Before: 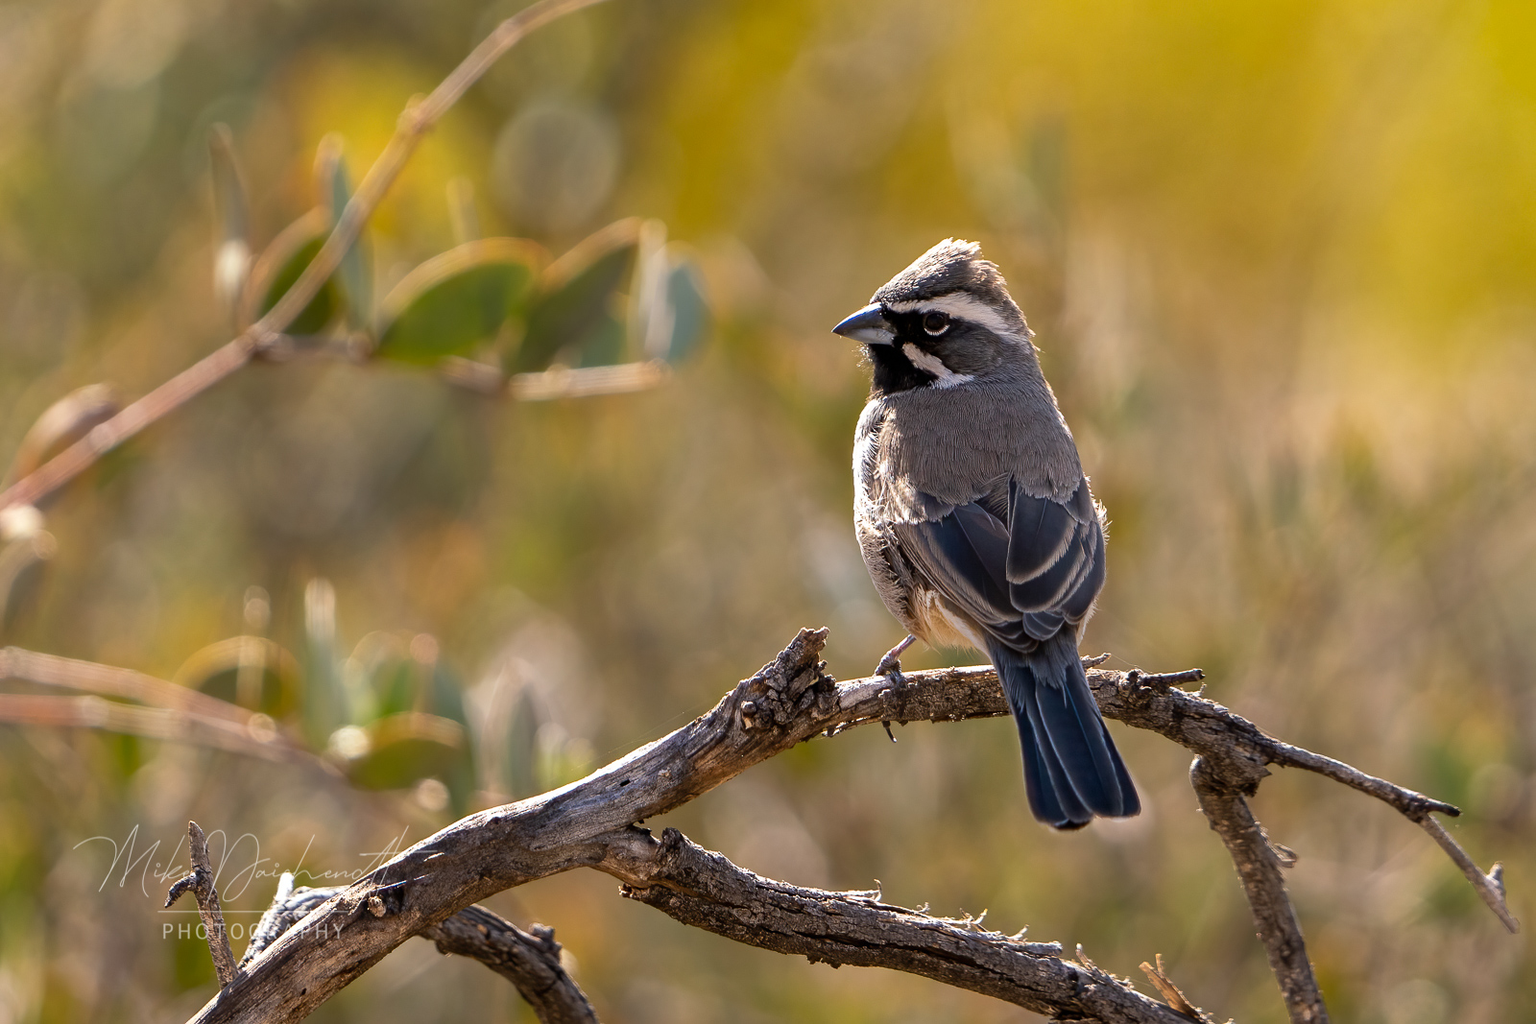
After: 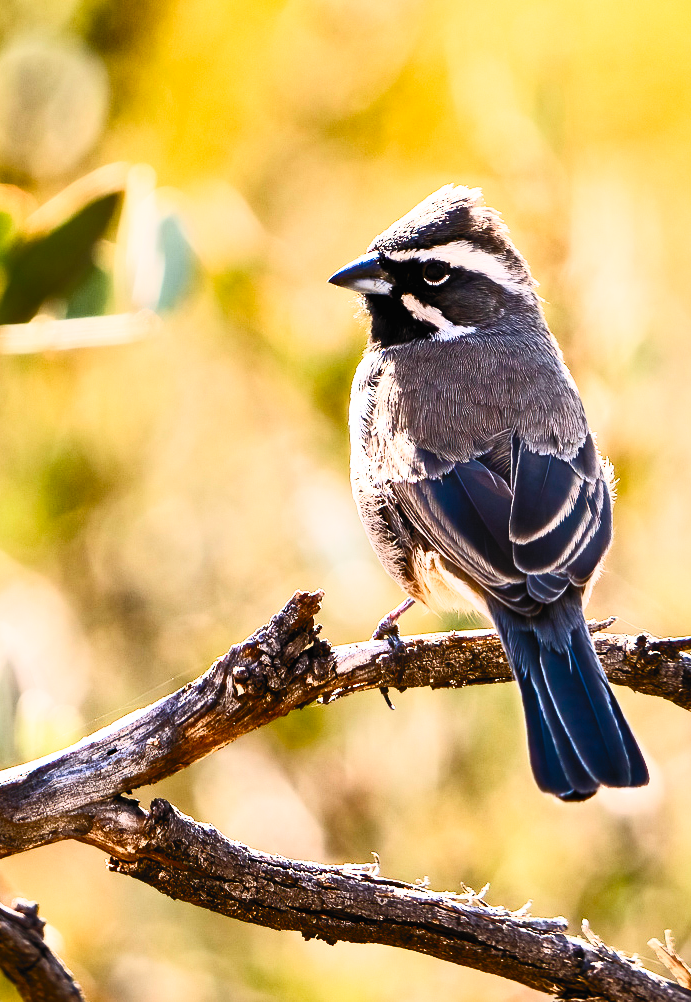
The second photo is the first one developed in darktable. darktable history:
color balance rgb: perceptual saturation grading › global saturation 20%, perceptual saturation grading › highlights -50.376%, perceptual saturation grading › shadows 30.901%, perceptual brilliance grading › highlights 7.856%, perceptual brilliance grading › mid-tones 4.372%, perceptual brilliance grading › shadows 2.442%
crop: left 33.699%, top 6.013%, right 23.076%
contrast brightness saturation: contrast 0.829, brightness 0.583, saturation 0.6
exposure: exposure 0.223 EV, compensate highlight preservation false
tone equalizer: on, module defaults
filmic rgb: black relative exposure -7.65 EV, white relative exposure 4.56 EV, threshold 3.05 EV, hardness 3.61, contrast 1.056, preserve chrominance RGB euclidean norm (legacy), color science v4 (2020), iterations of high-quality reconstruction 0, enable highlight reconstruction true
shadows and highlights: soften with gaussian
